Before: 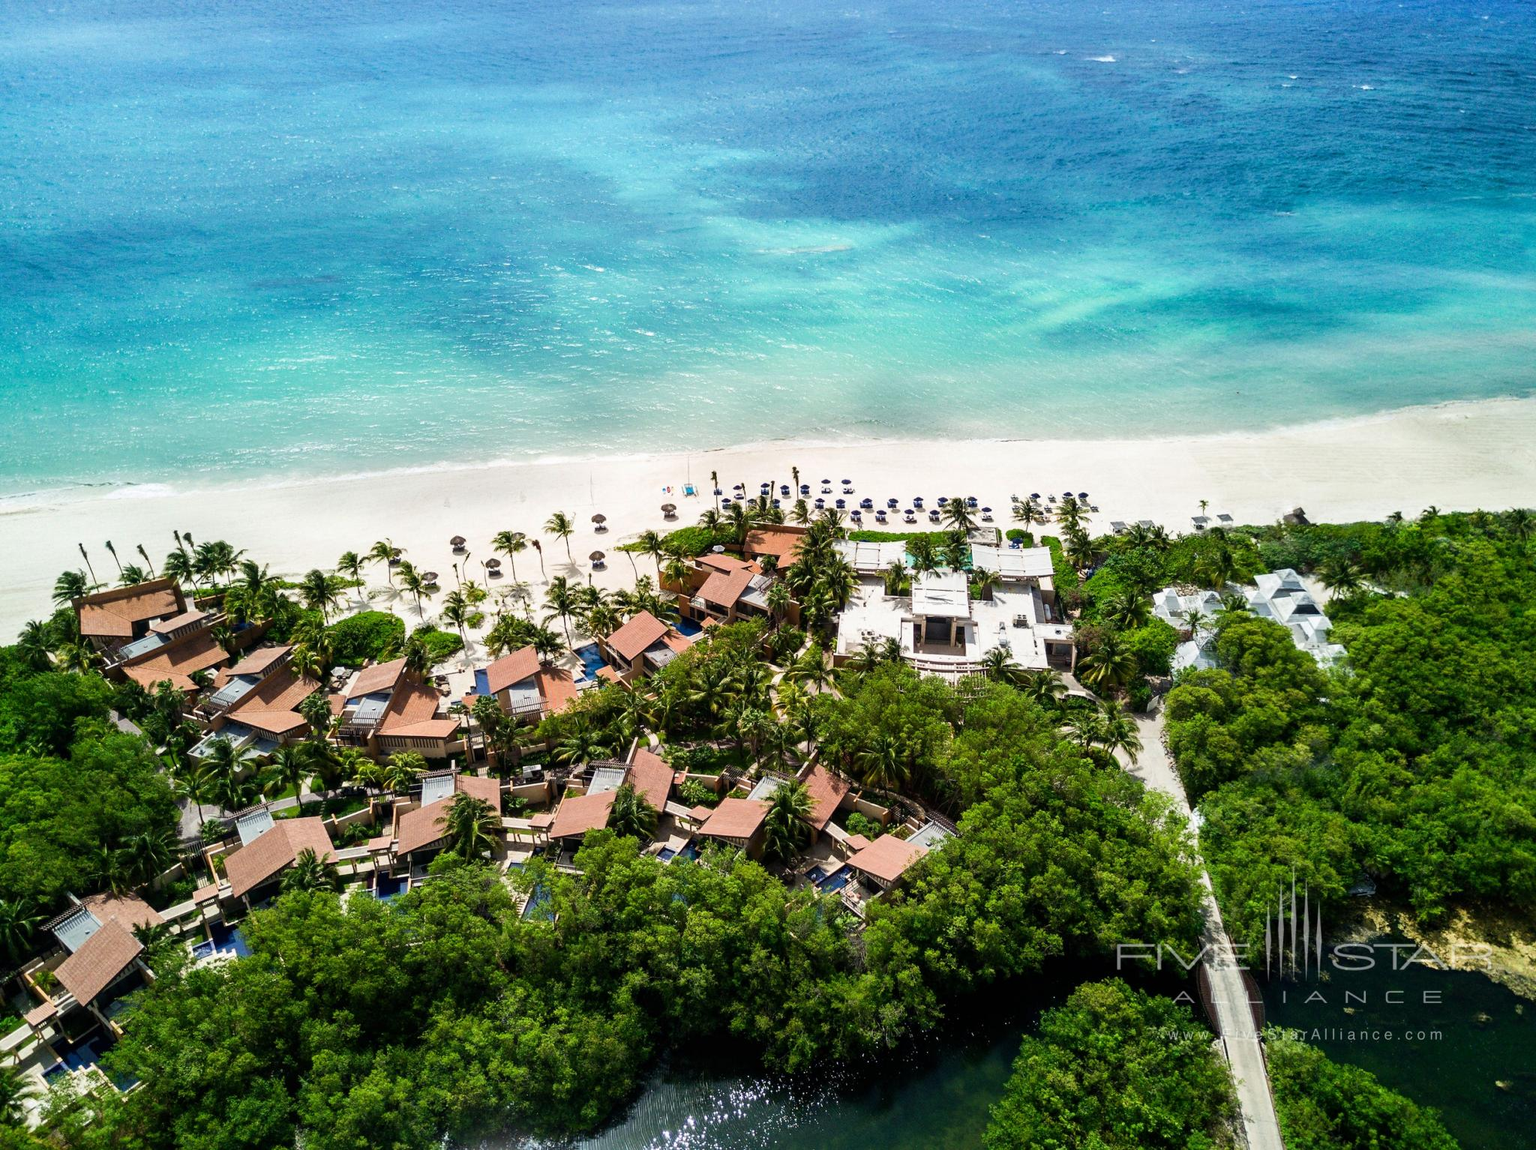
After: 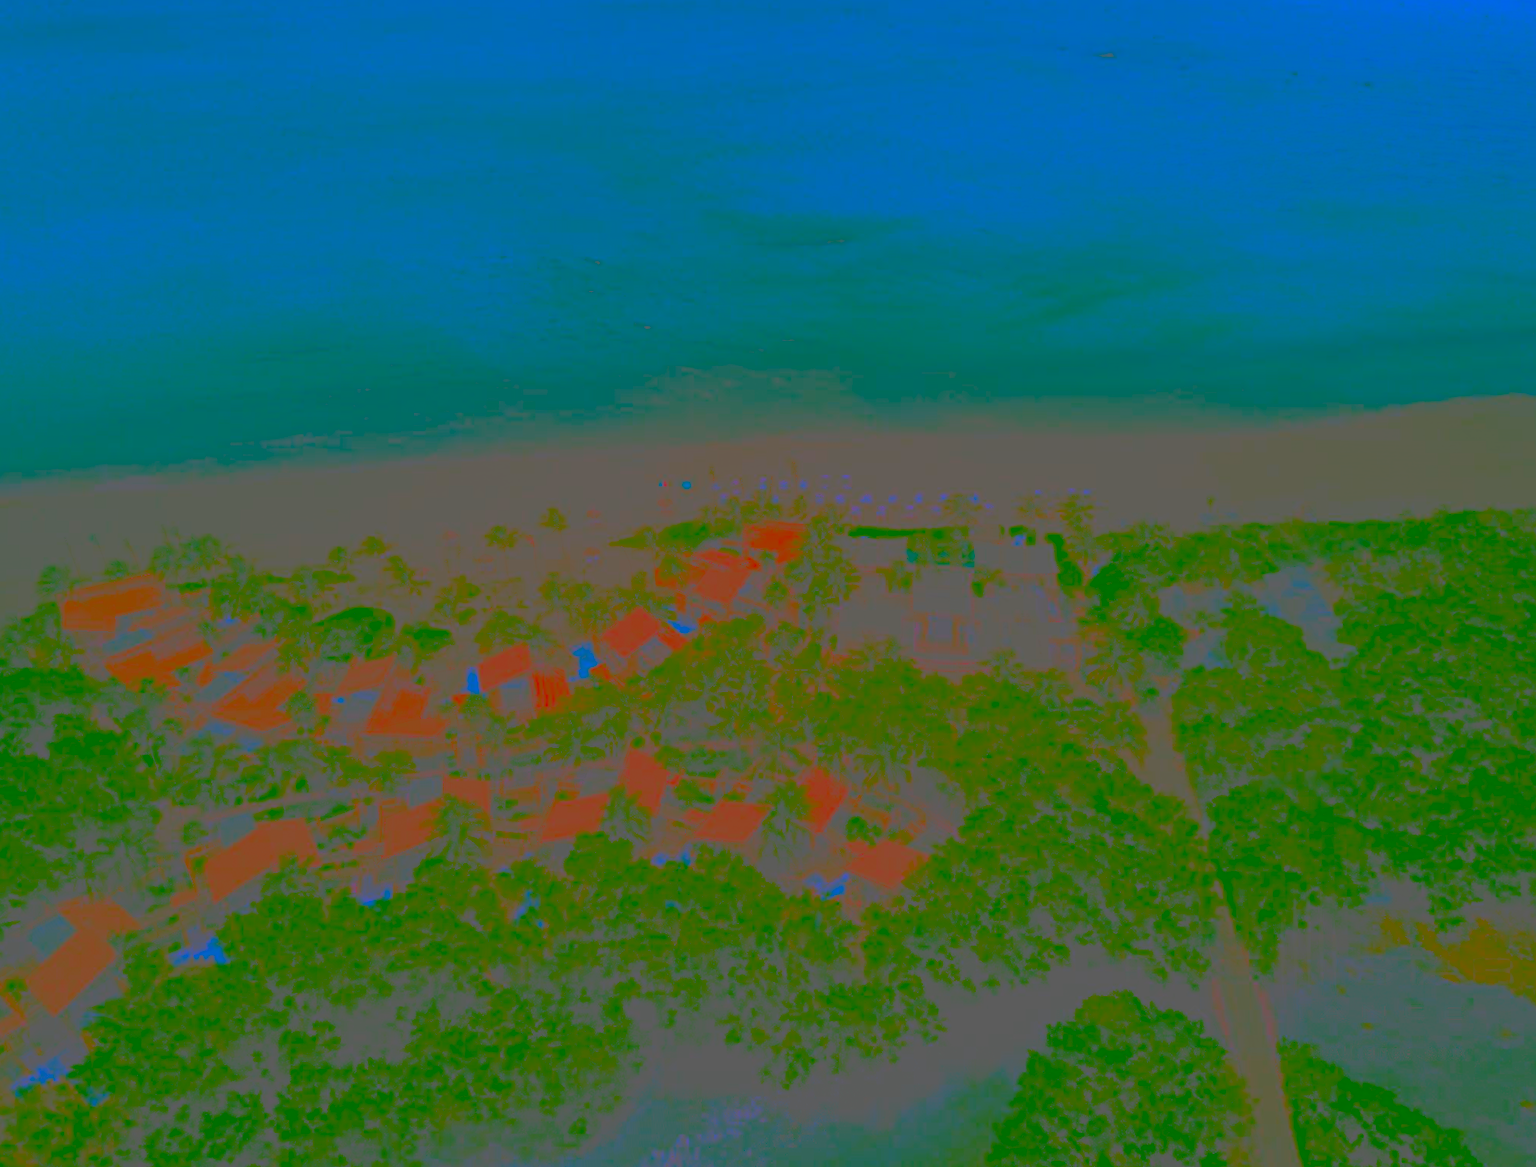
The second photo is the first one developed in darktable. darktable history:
contrast brightness saturation: contrast -0.99, brightness -0.17, saturation 0.75
rotate and perspective: rotation 0.226°, lens shift (vertical) -0.042, crop left 0.023, crop right 0.982, crop top 0.006, crop bottom 0.994
